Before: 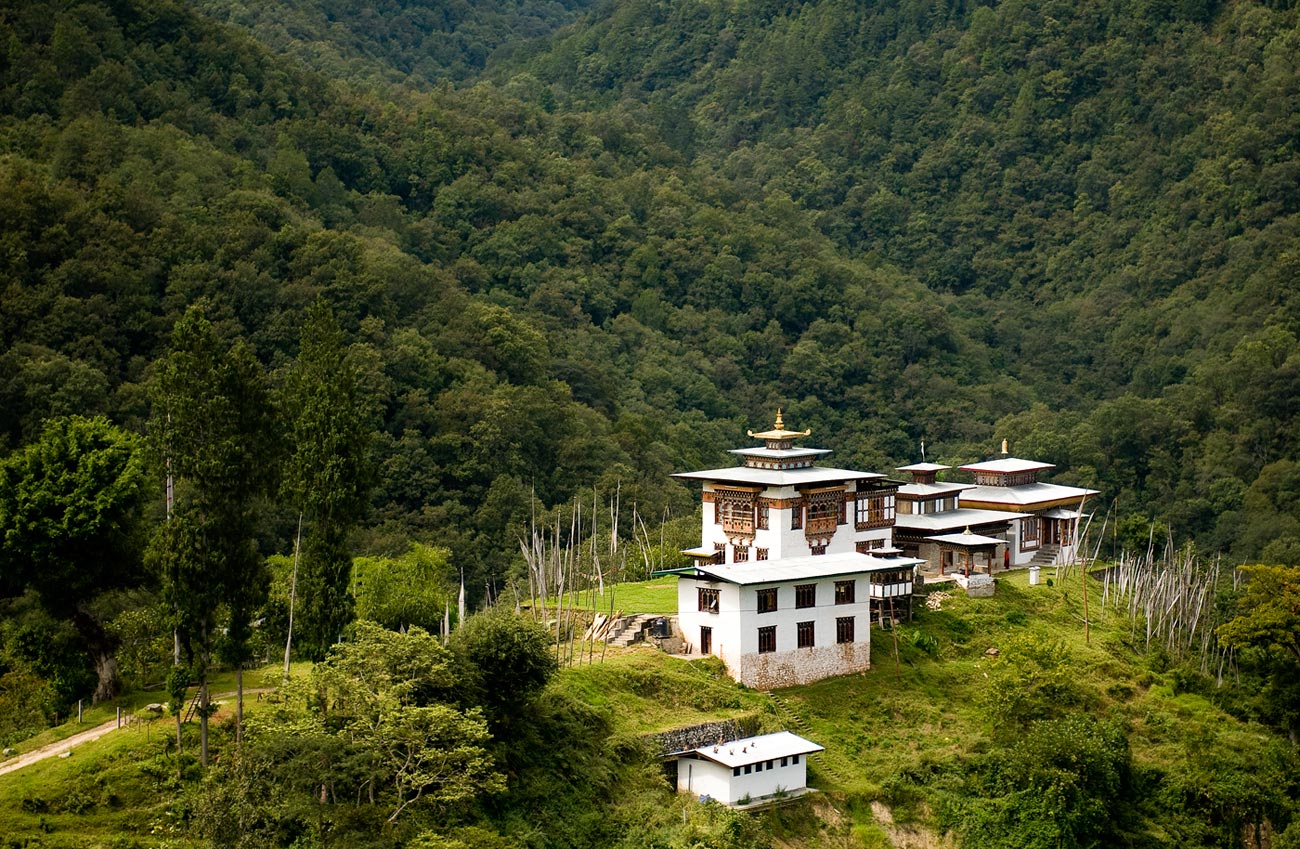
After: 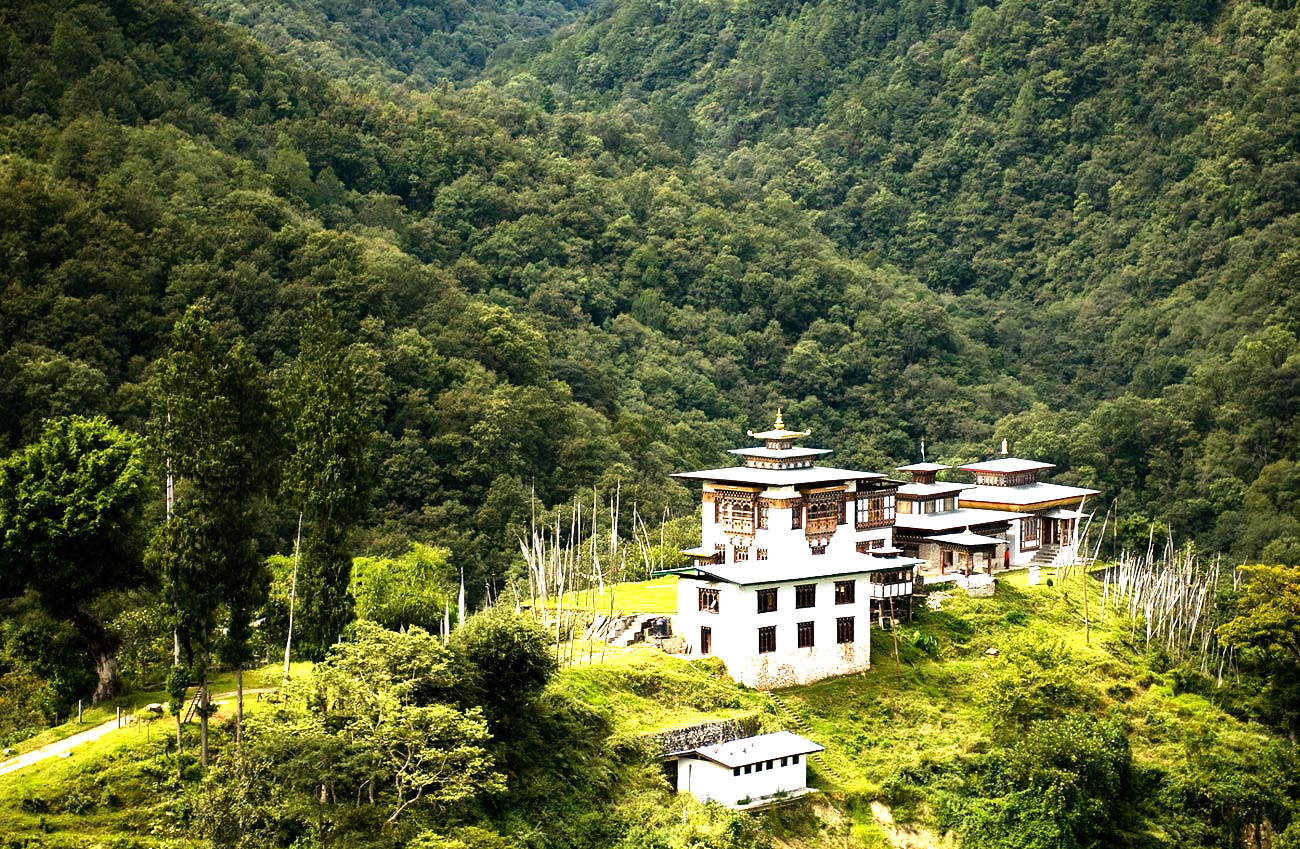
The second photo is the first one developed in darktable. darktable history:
tone equalizer: -8 EV -0.75 EV, -7 EV -0.7 EV, -6 EV -0.6 EV, -5 EV -0.4 EV, -3 EV 0.4 EV, -2 EV 0.6 EV, -1 EV 0.7 EV, +0 EV 0.75 EV, edges refinement/feathering 500, mask exposure compensation -1.57 EV, preserve details no
exposure: black level correction 0, exposure 1 EV, compensate exposure bias true, compensate highlight preservation false
